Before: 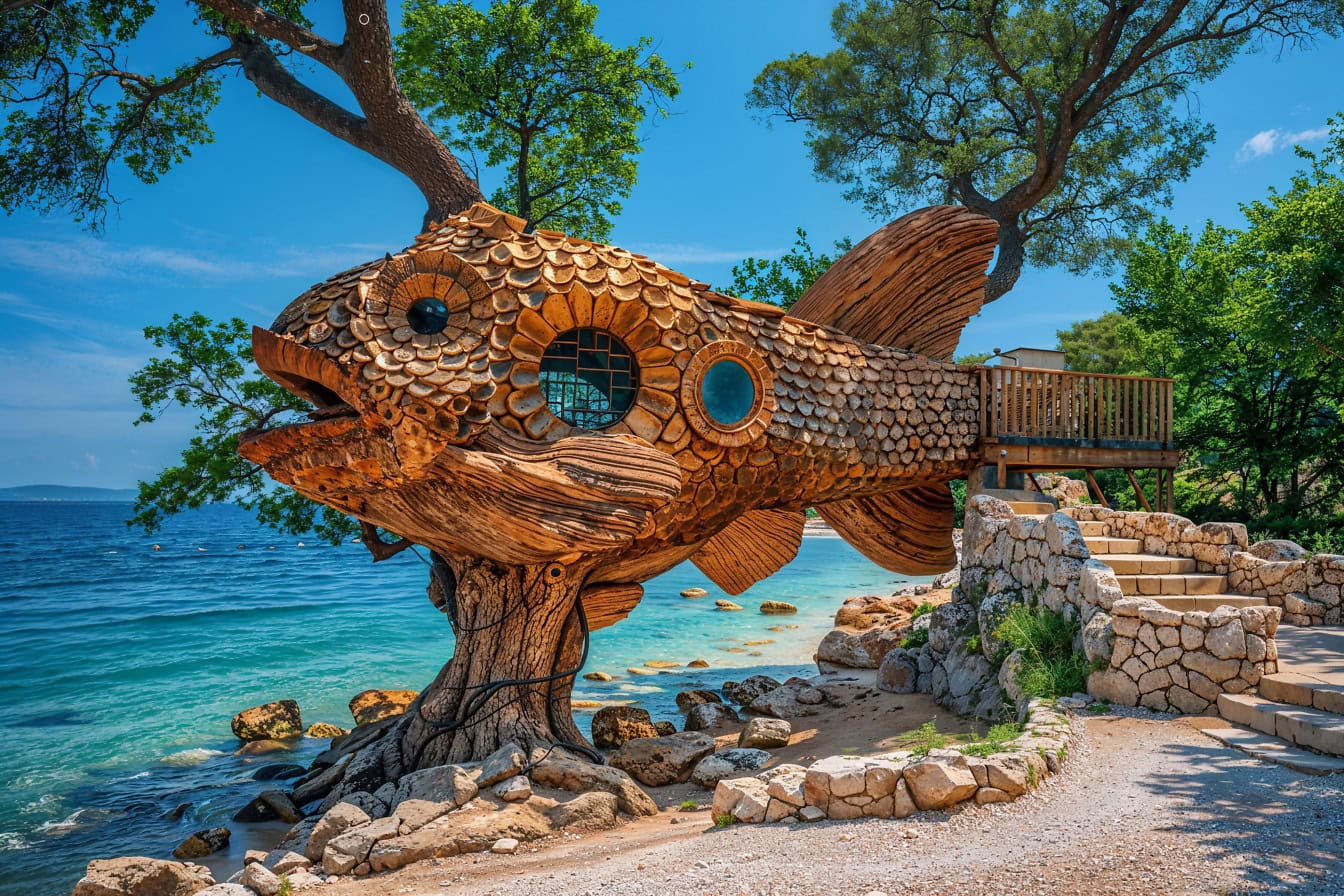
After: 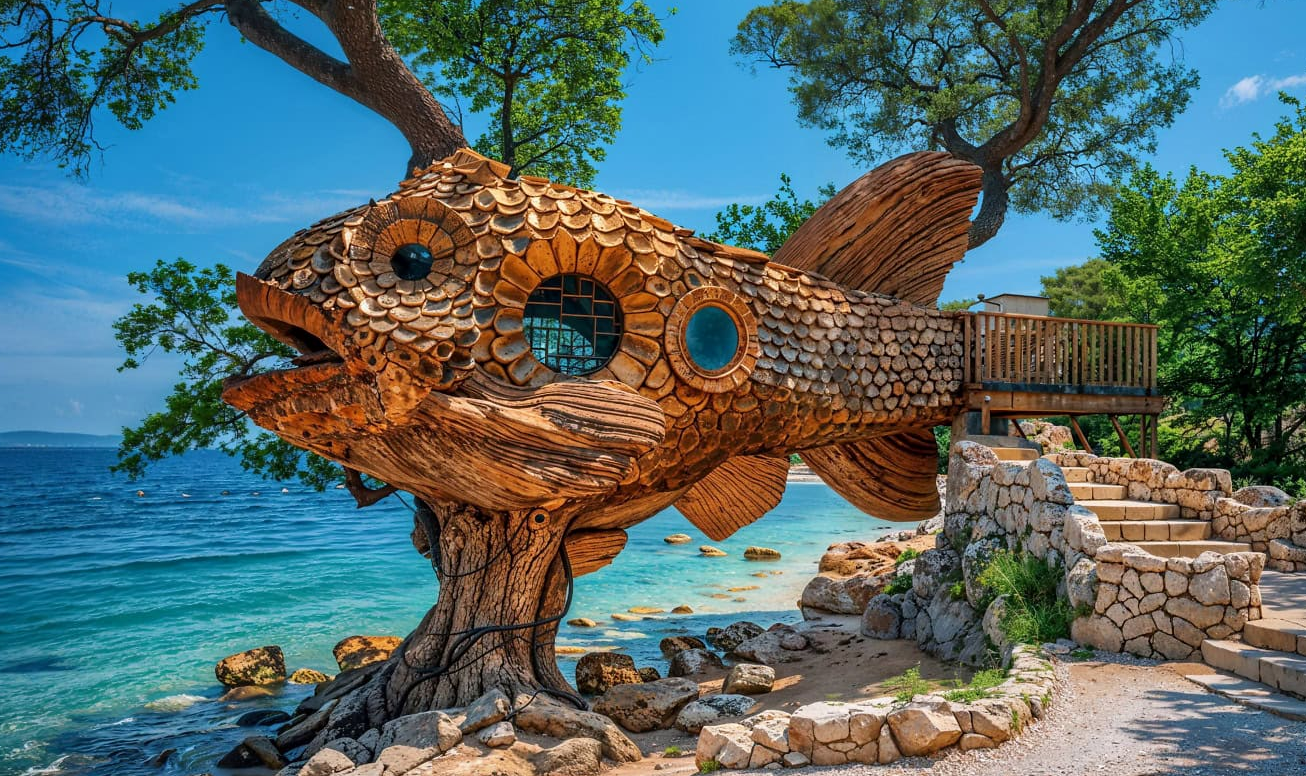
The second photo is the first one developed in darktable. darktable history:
local contrast: mode bilateral grid, contrast 100, coarseness 100, detail 108%, midtone range 0.2
crop: left 1.224%, top 6.138%, right 1.574%, bottom 7.213%
